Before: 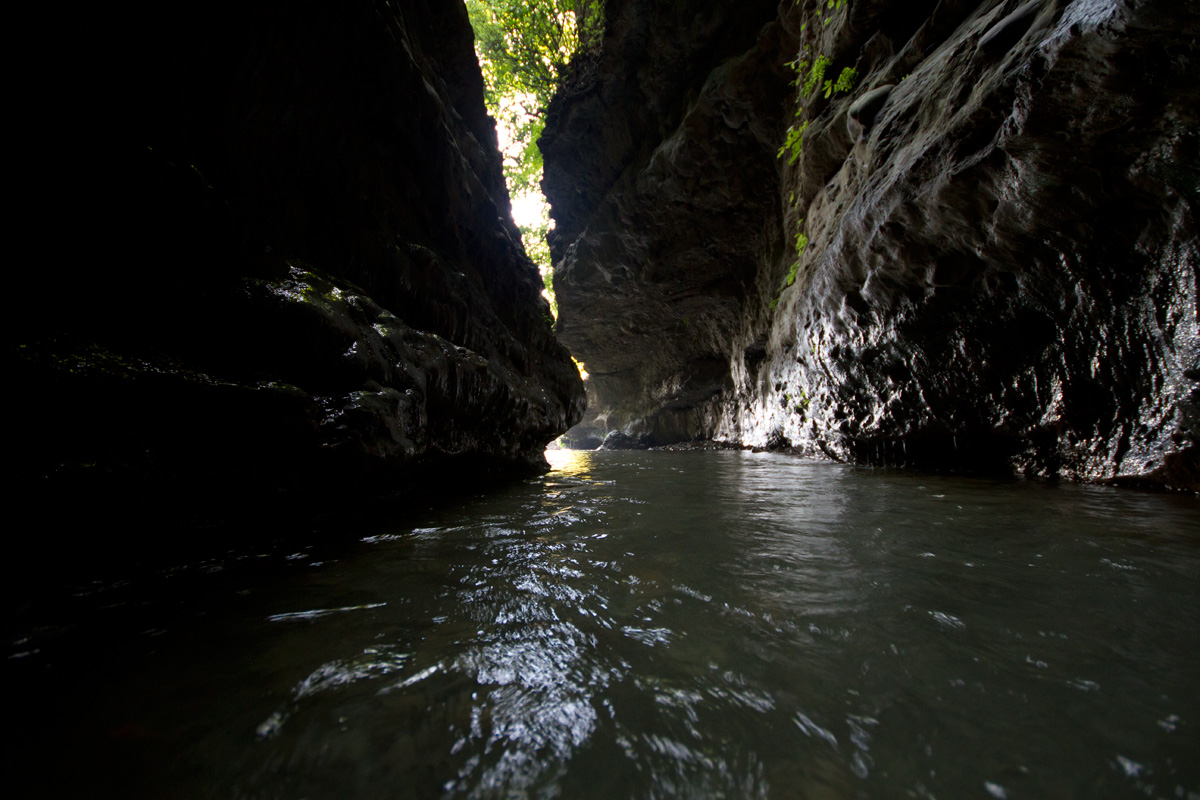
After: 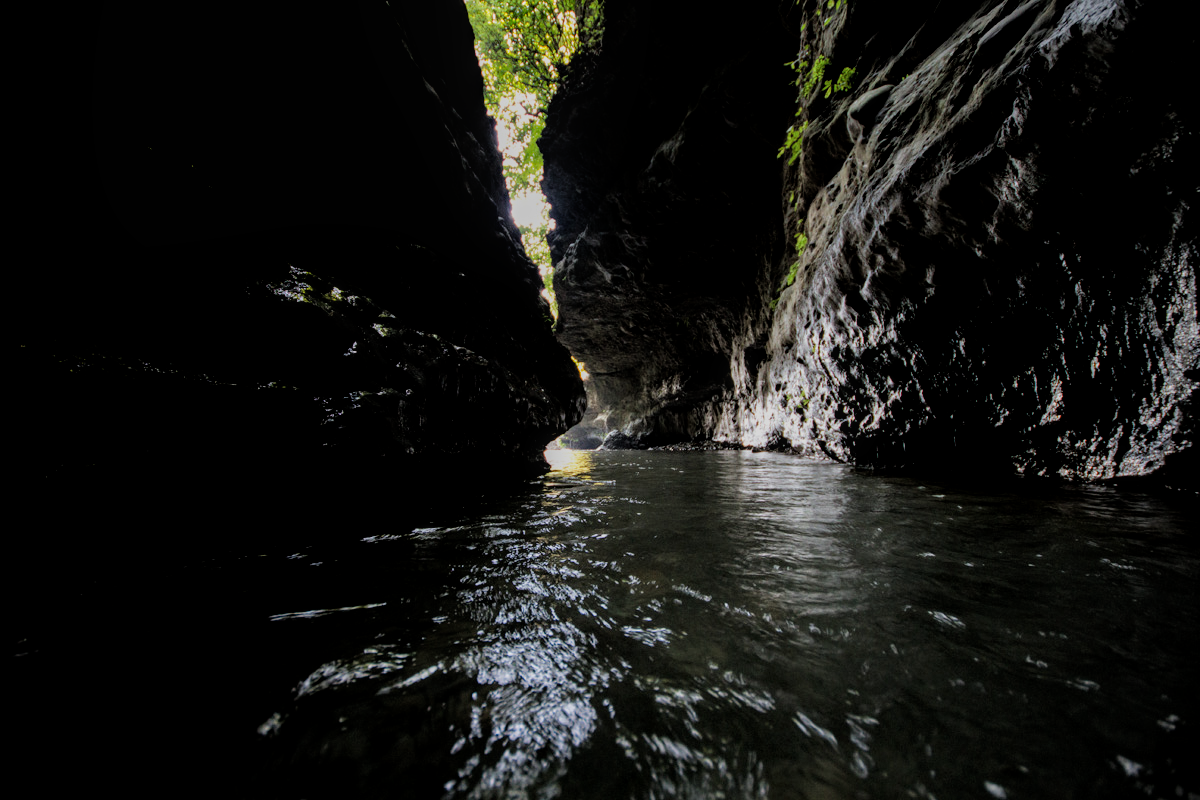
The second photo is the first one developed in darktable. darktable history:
local contrast: on, module defaults
exposure: exposure 0.496 EV, compensate highlight preservation false
tone equalizer: -8 EV -0.002 EV, -7 EV 0.005 EV, -6 EV -0.008 EV, -5 EV 0.007 EV, -4 EV -0.042 EV, -3 EV -0.233 EV, -2 EV -0.662 EV, -1 EV -0.983 EV, +0 EV -0.969 EV, smoothing diameter 2%, edges refinement/feathering 20, mask exposure compensation -1.57 EV, filter diffusion 5
vignetting: unbound false
filmic rgb: black relative exposure -5 EV, white relative exposure 3.5 EV, hardness 3.19, contrast 1.2, highlights saturation mix -50%
